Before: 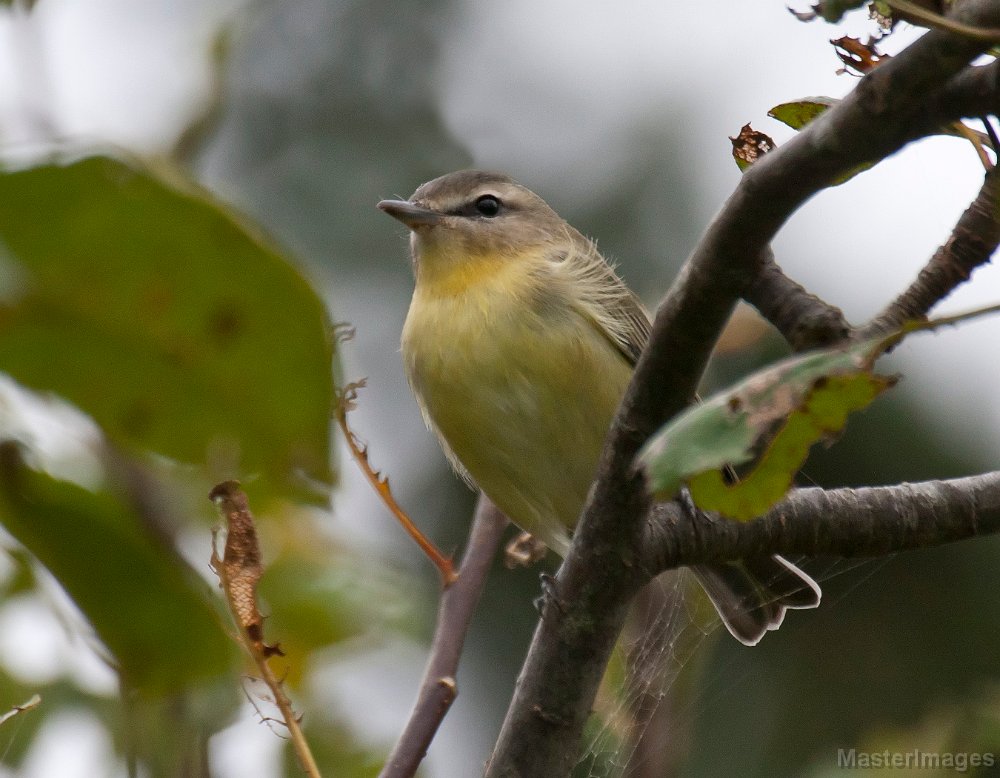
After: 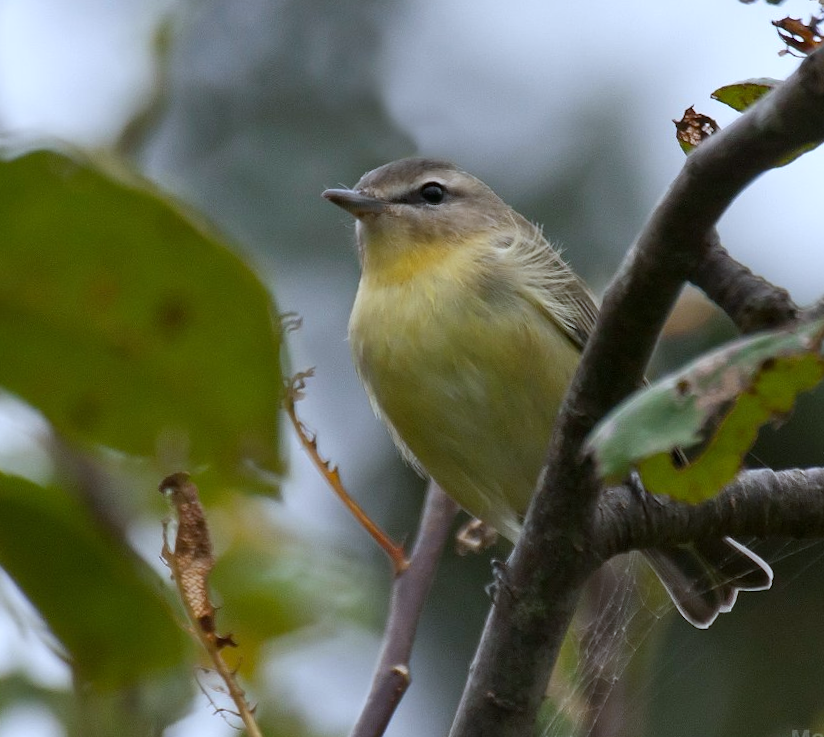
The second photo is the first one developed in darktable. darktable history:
crop and rotate: angle 1°, left 4.281%, top 0.642%, right 11.383%, bottom 2.486%
white balance: red 0.924, blue 1.095
